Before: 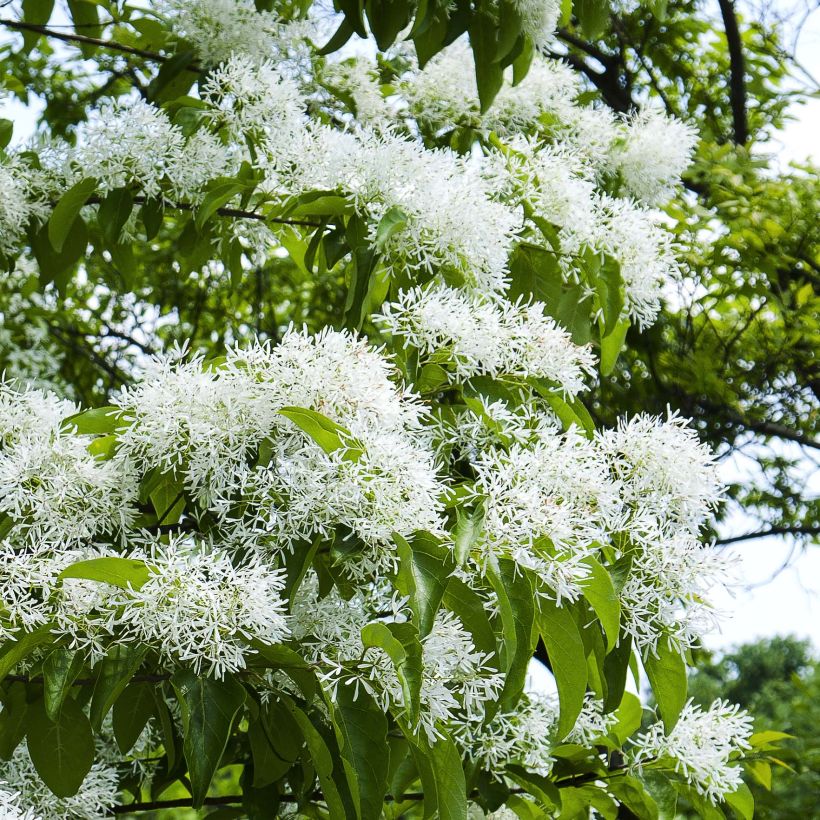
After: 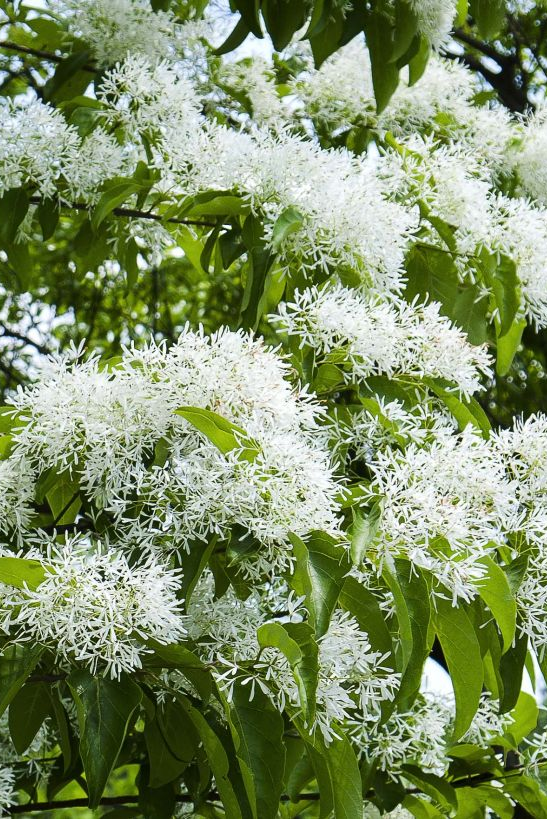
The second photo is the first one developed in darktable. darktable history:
crop and rotate: left 12.729%, right 20.56%
